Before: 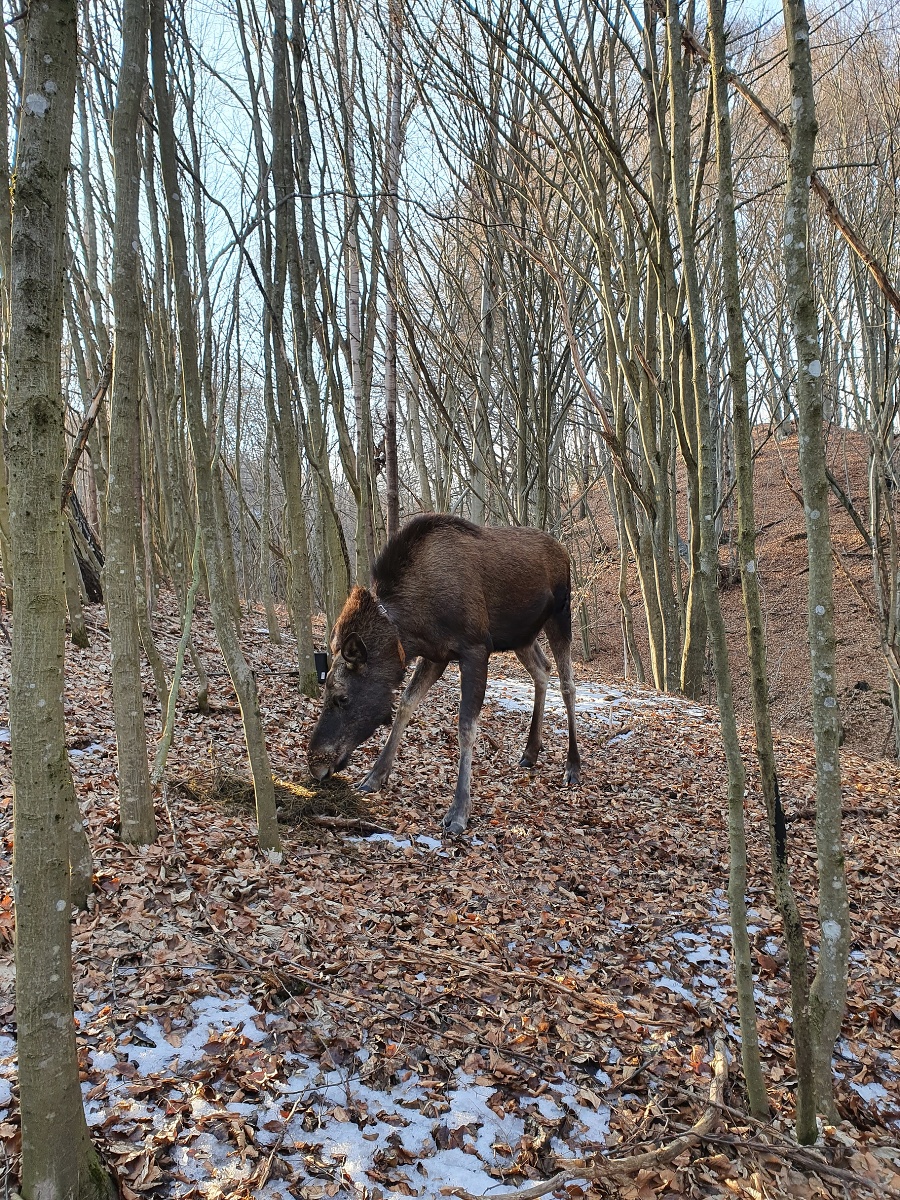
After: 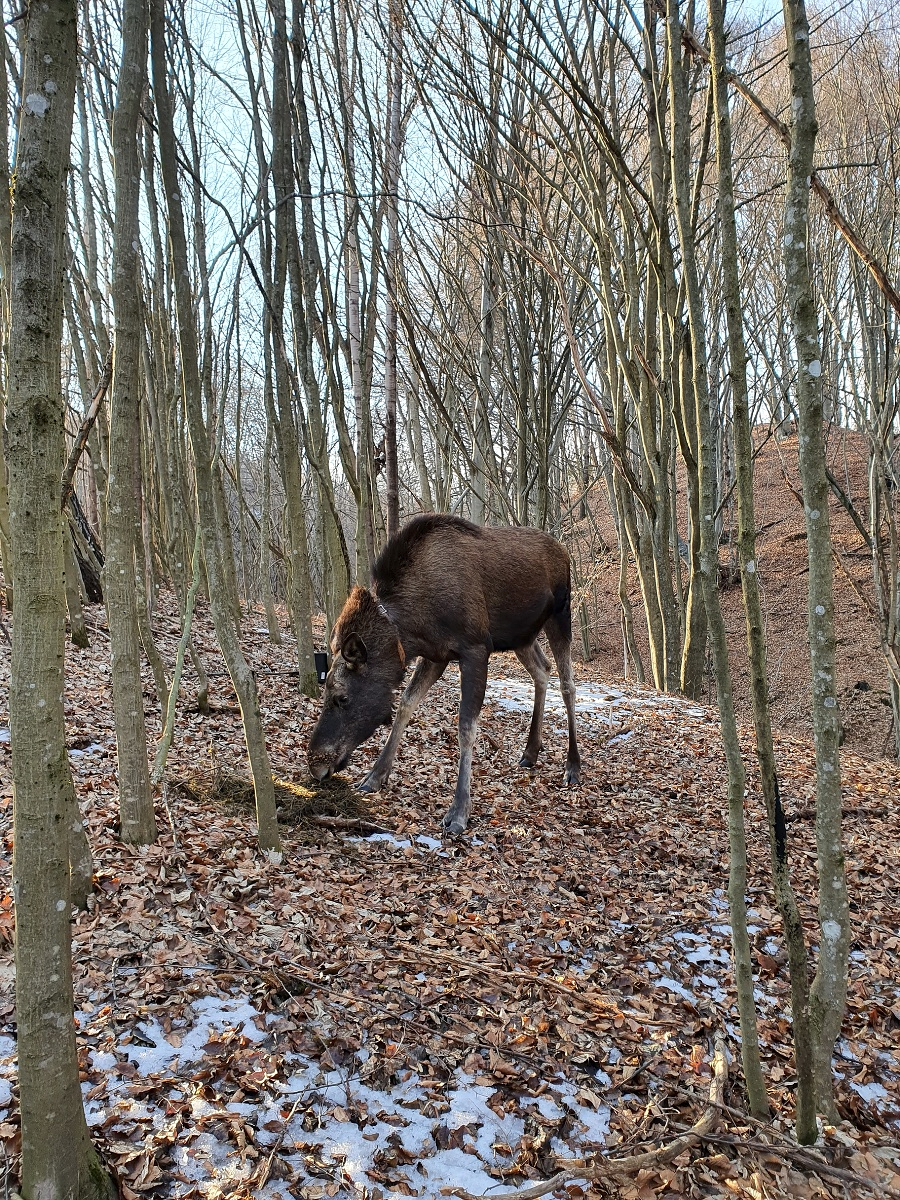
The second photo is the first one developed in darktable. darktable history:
local contrast: mode bilateral grid, contrast 25, coarseness 50, detail 122%, midtone range 0.2
